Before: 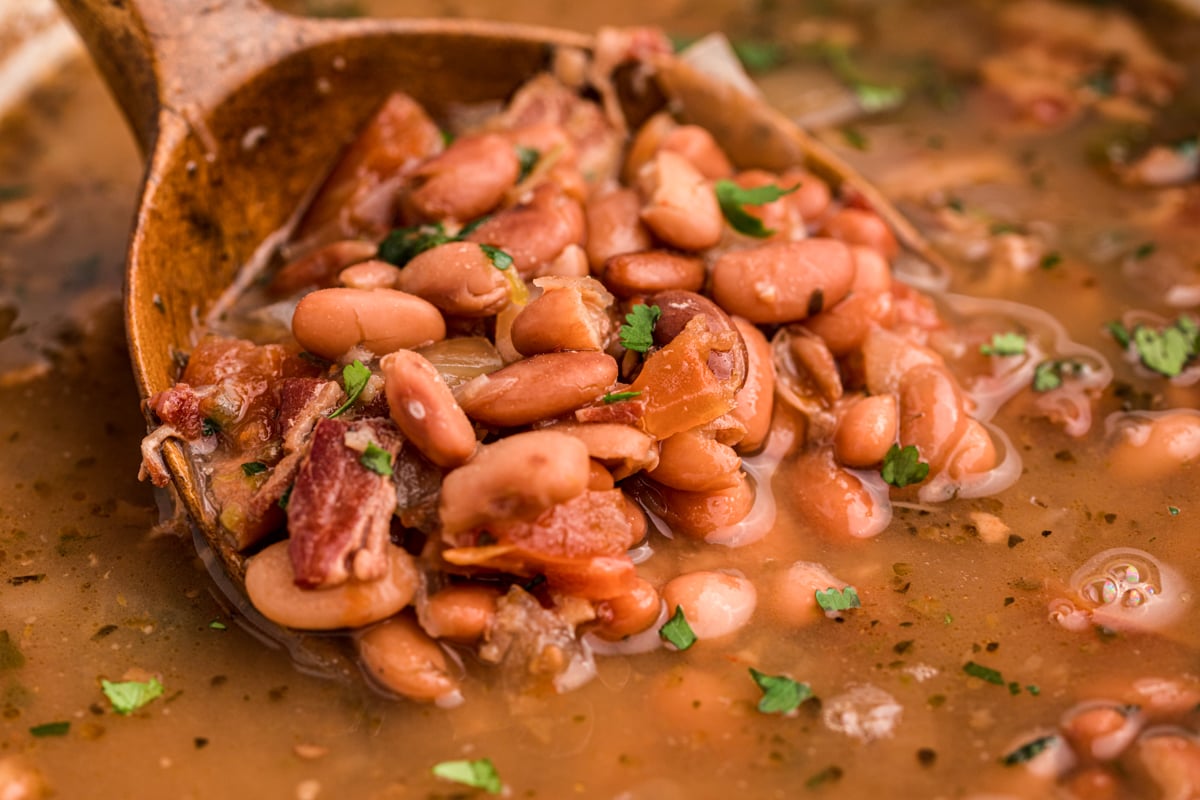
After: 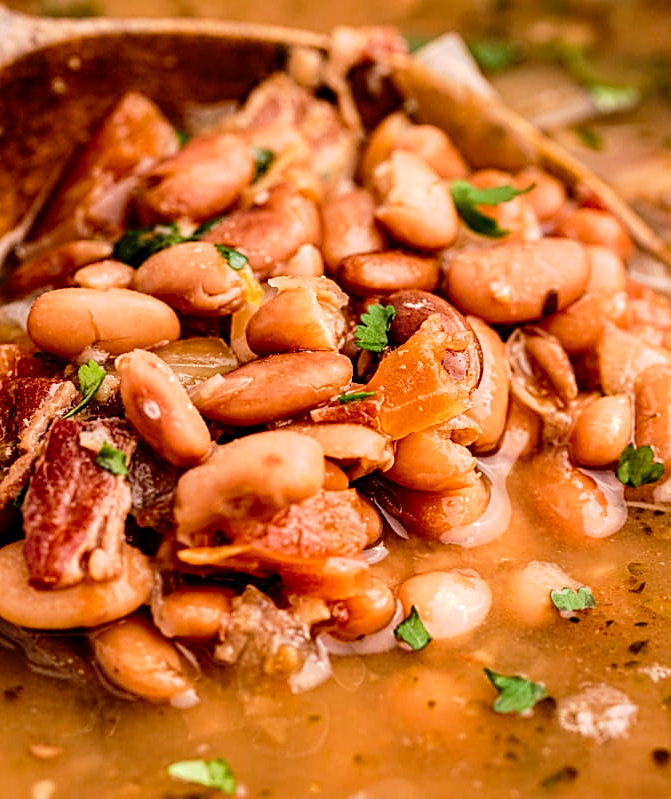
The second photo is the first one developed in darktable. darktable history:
sharpen: on, module defaults
crop: left 22.107%, right 21.97%, bottom 0.012%
local contrast: highlights 100%, shadows 103%, detail 120%, midtone range 0.2
tone curve: curves: ch0 [(0.003, 0) (0.066, 0.017) (0.163, 0.09) (0.264, 0.238) (0.395, 0.421) (0.517, 0.56) (0.688, 0.743) (0.791, 0.814) (1, 1)]; ch1 [(0, 0) (0.164, 0.115) (0.337, 0.332) (0.39, 0.398) (0.464, 0.461) (0.501, 0.5) (0.507, 0.503) (0.534, 0.537) (0.577, 0.59) (0.652, 0.681) (0.733, 0.749) (0.811, 0.796) (1, 1)]; ch2 [(0, 0) (0.337, 0.382) (0.464, 0.476) (0.501, 0.502) (0.527, 0.54) (0.551, 0.565) (0.6, 0.59) (0.687, 0.675) (1, 1)], preserve colors none
tone equalizer: on, module defaults
shadows and highlights: radius 47.2, white point adjustment 6.62, compress 80%, soften with gaussian
